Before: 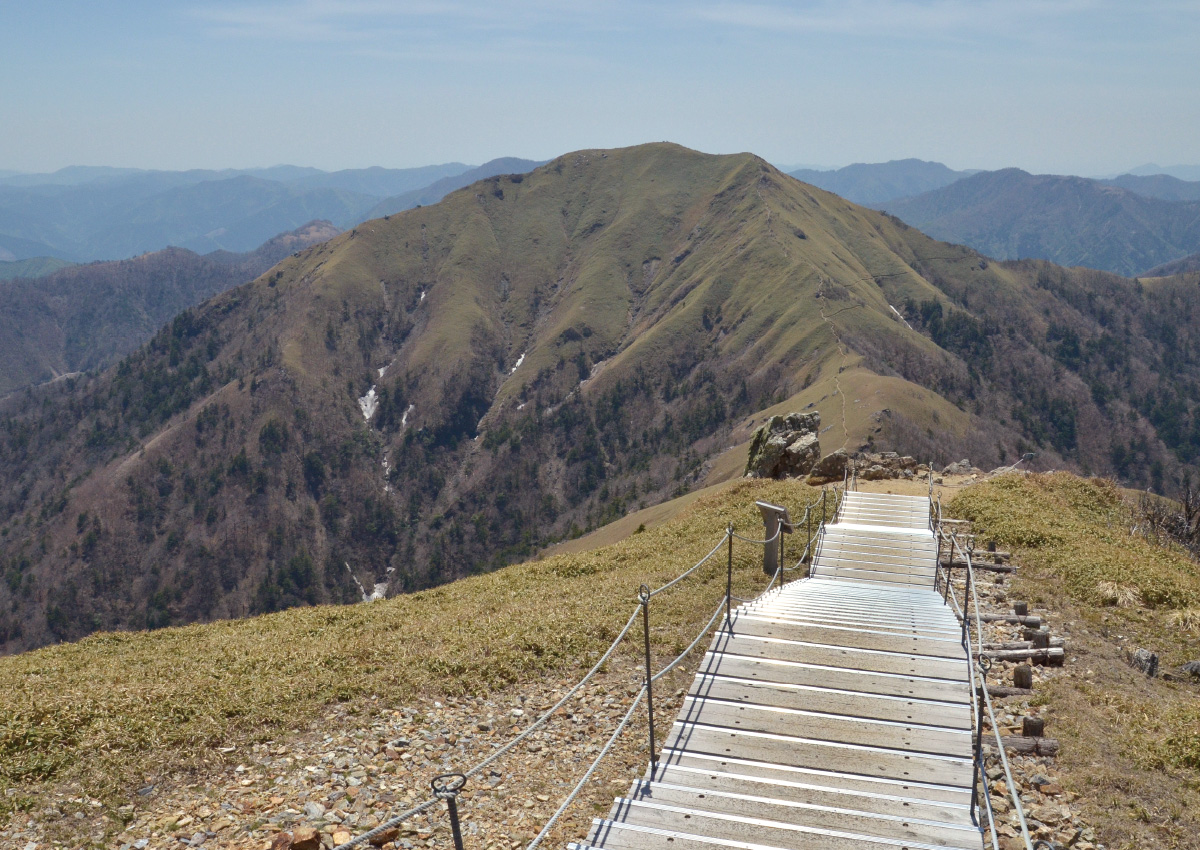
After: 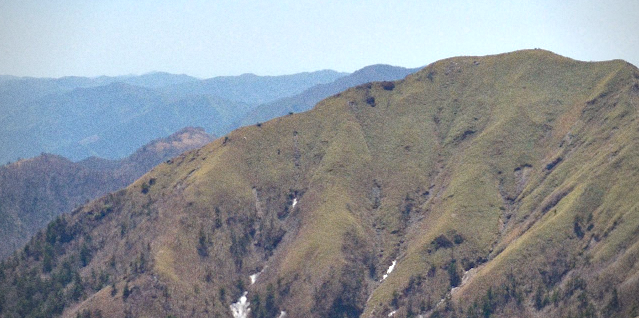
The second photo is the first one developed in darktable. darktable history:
rotate and perspective: rotation 0.192°, lens shift (horizontal) -0.015, crop left 0.005, crop right 0.996, crop top 0.006, crop bottom 0.99
grain: coarseness 0.47 ISO
tone equalizer: -8 EV 0.25 EV, -7 EV 0.417 EV, -6 EV 0.417 EV, -5 EV 0.25 EV, -3 EV -0.25 EV, -2 EV -0.417 EV, -1 EV -0.417 EV, +0 EV -0.25 EV, edges refinement/feathering 500, mask exposure compensation -1.57 EV, preserve details guided filter
vignetting: on, module defaults
color balance rgb: on, module defaults
crop: left 10.121%, top 10.631%, right 36.218%, bottom 51.526%
exposure: black level correction 0, exposure 1.1 EV, compensate exposure bias true, compensate highlight preservation false
haze removal: strength 0.25, distance 0.25, compatibility mode true, adaptive false
